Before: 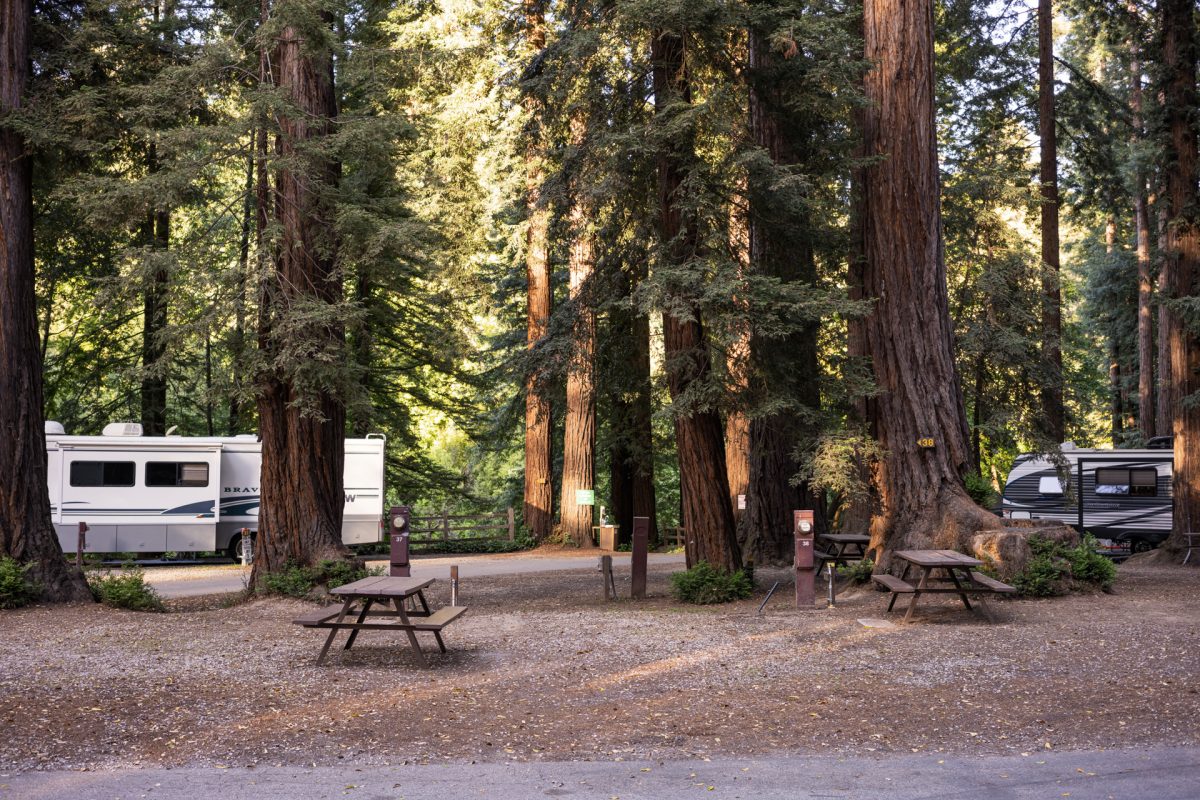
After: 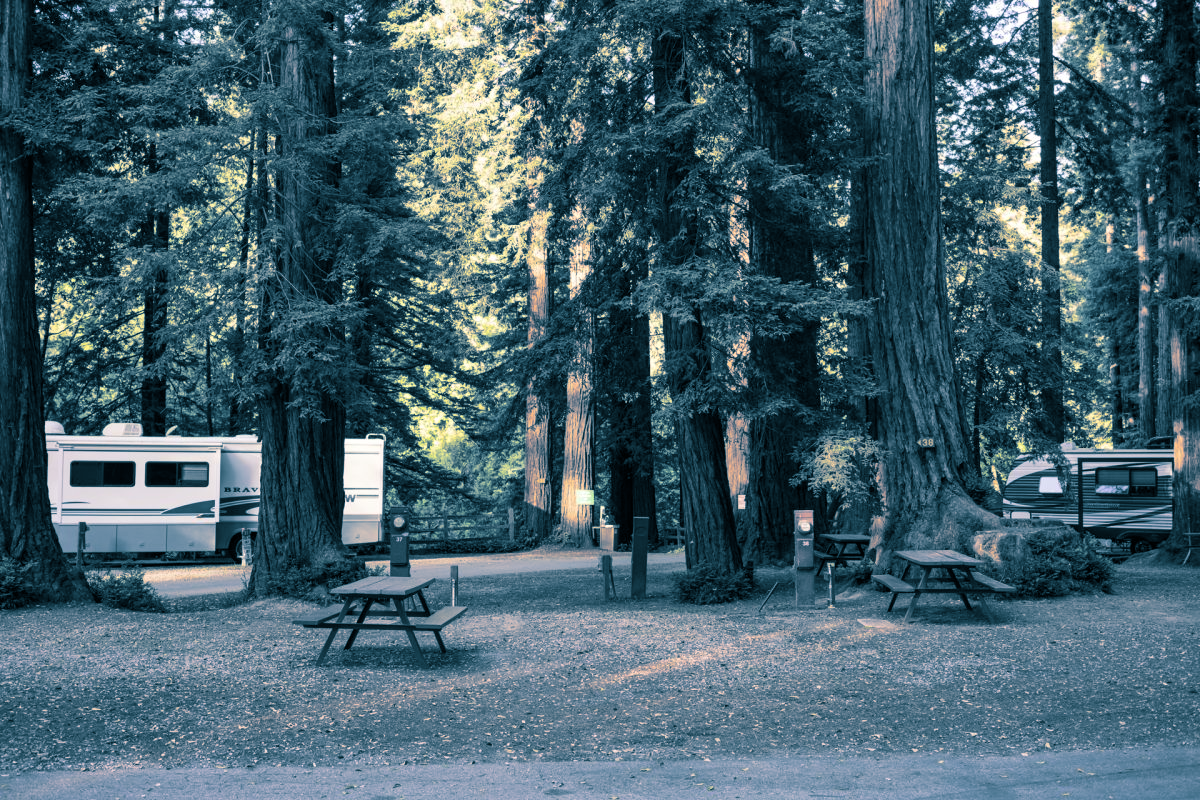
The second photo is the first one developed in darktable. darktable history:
tone equalizer: on, module defaults
split-toning: shadows › hue 212.4°, balance -70
shadows and highlights: soften with gaussian
